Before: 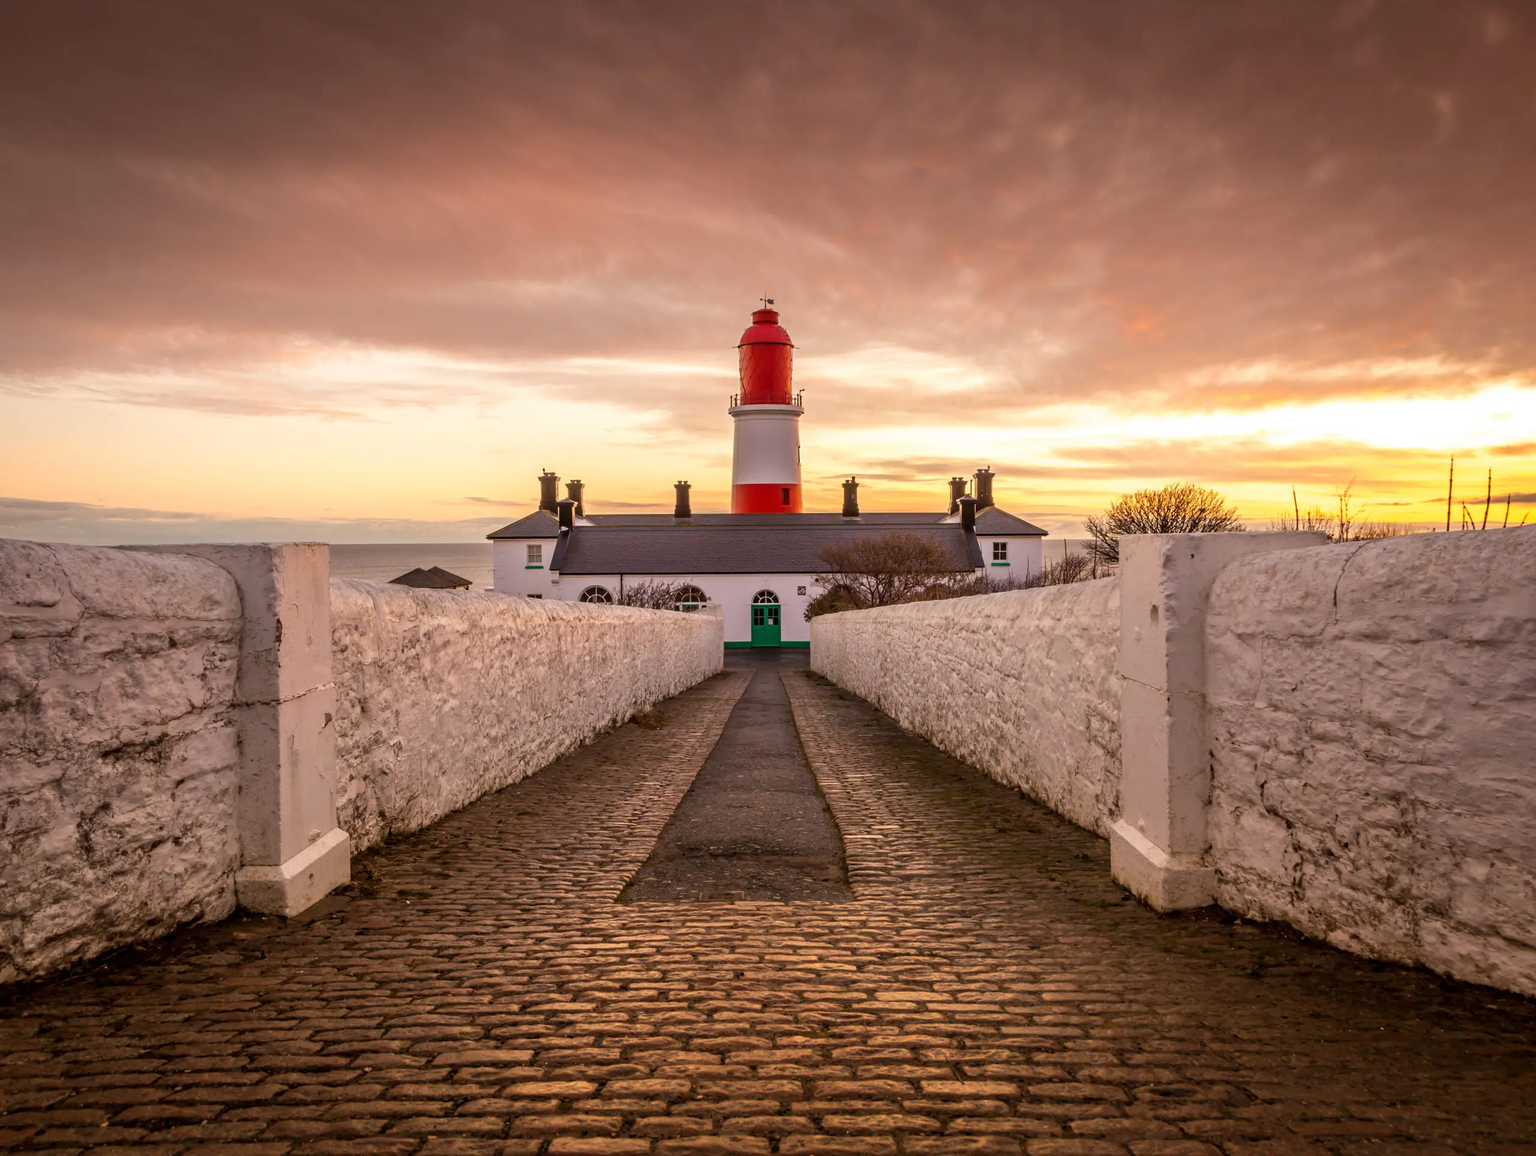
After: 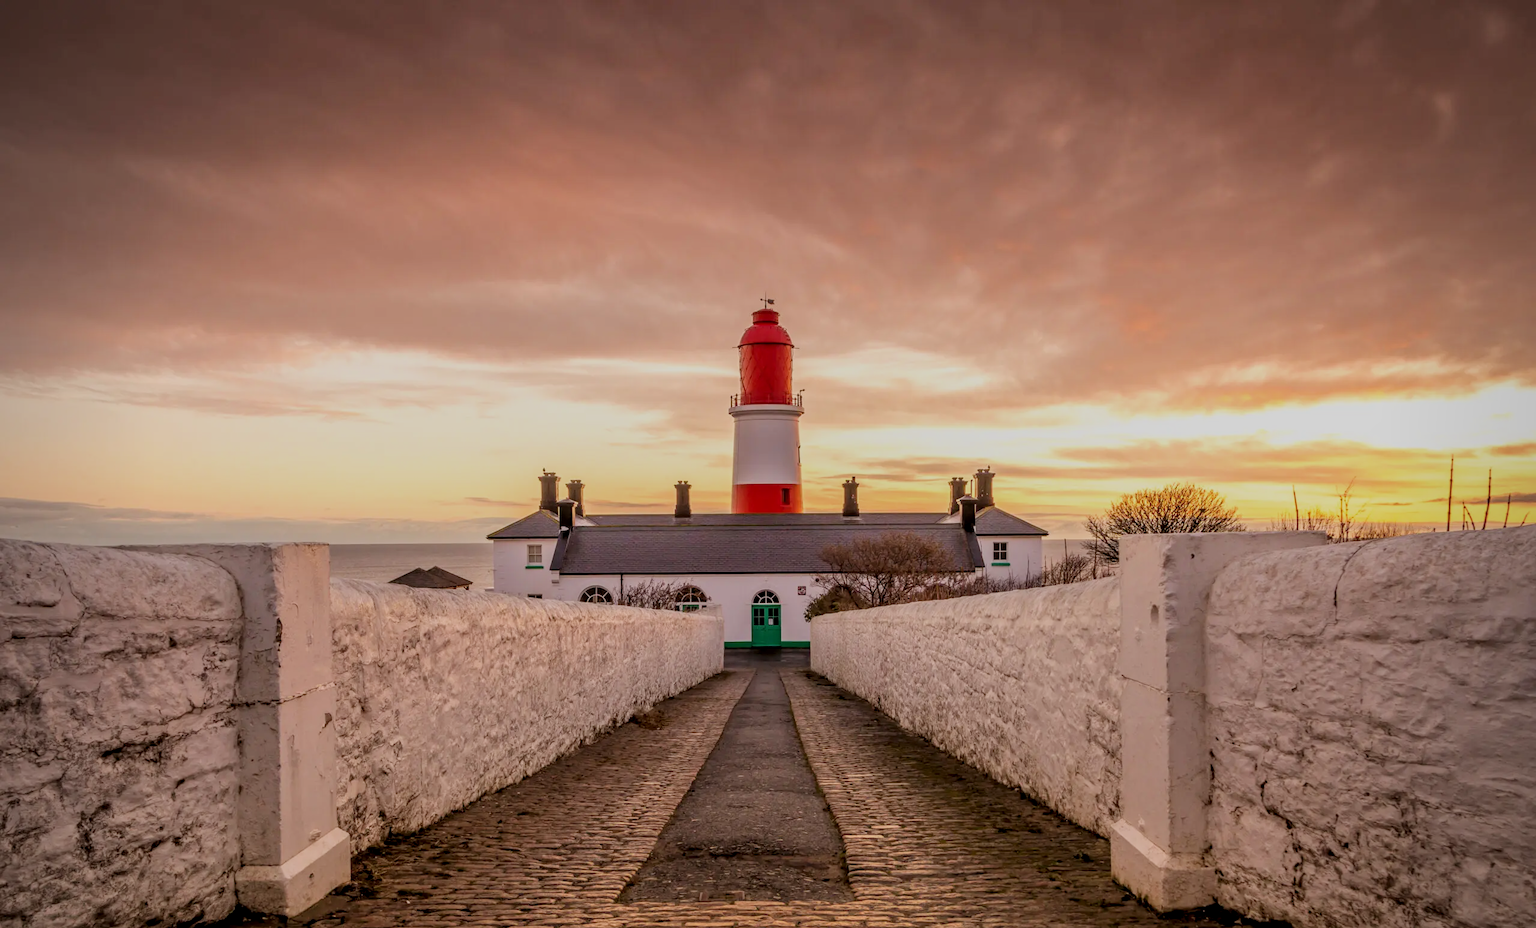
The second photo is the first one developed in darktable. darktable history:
crop: bottom 19.628%
filmic rgb: black relative exposure -8.75 EV, white relative exposure 4.97 EV, threshold 6 EV, target black luminance 0%, hardness 3.78, latitude 65.99%, contrast 0.826, shadows ↔ highlights balance 19.14%, add noise in highlights 0.001, color science v3 (2019), use custom middle-gray values true, contrast in highlights soft, enable highlight reconstruction true
local contrast: on, module defaults
vignetting: brightness -0.418, saturation -0.297
